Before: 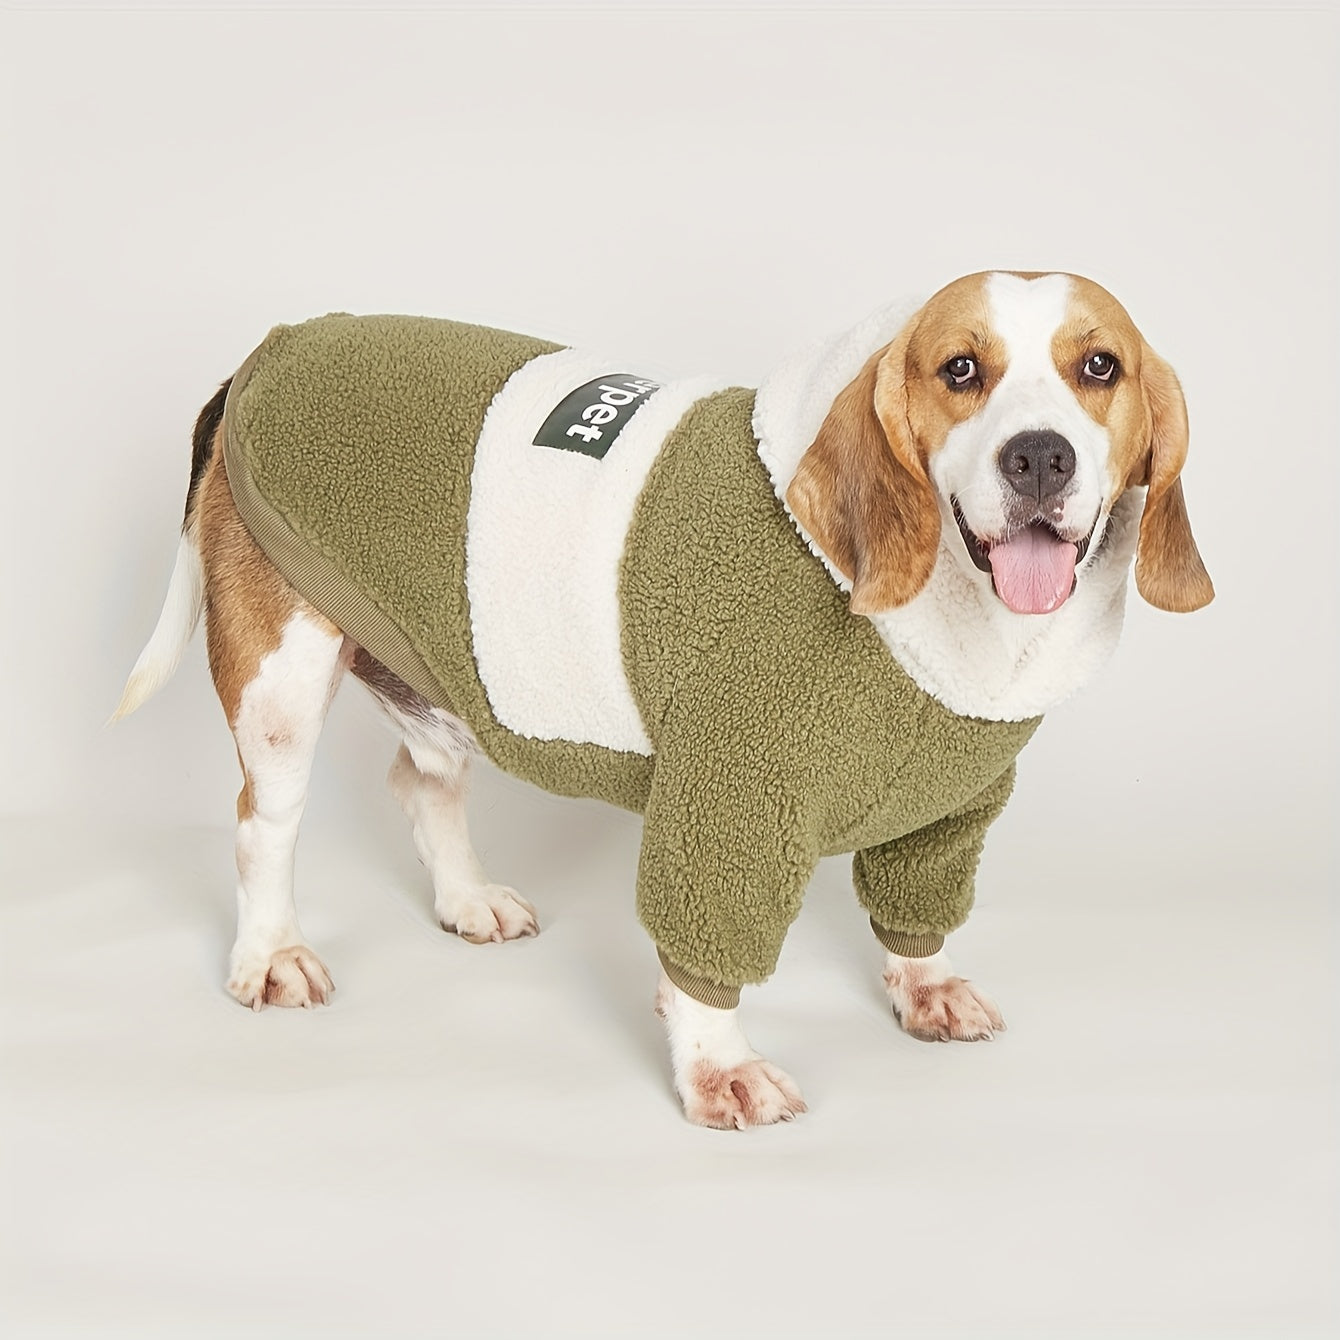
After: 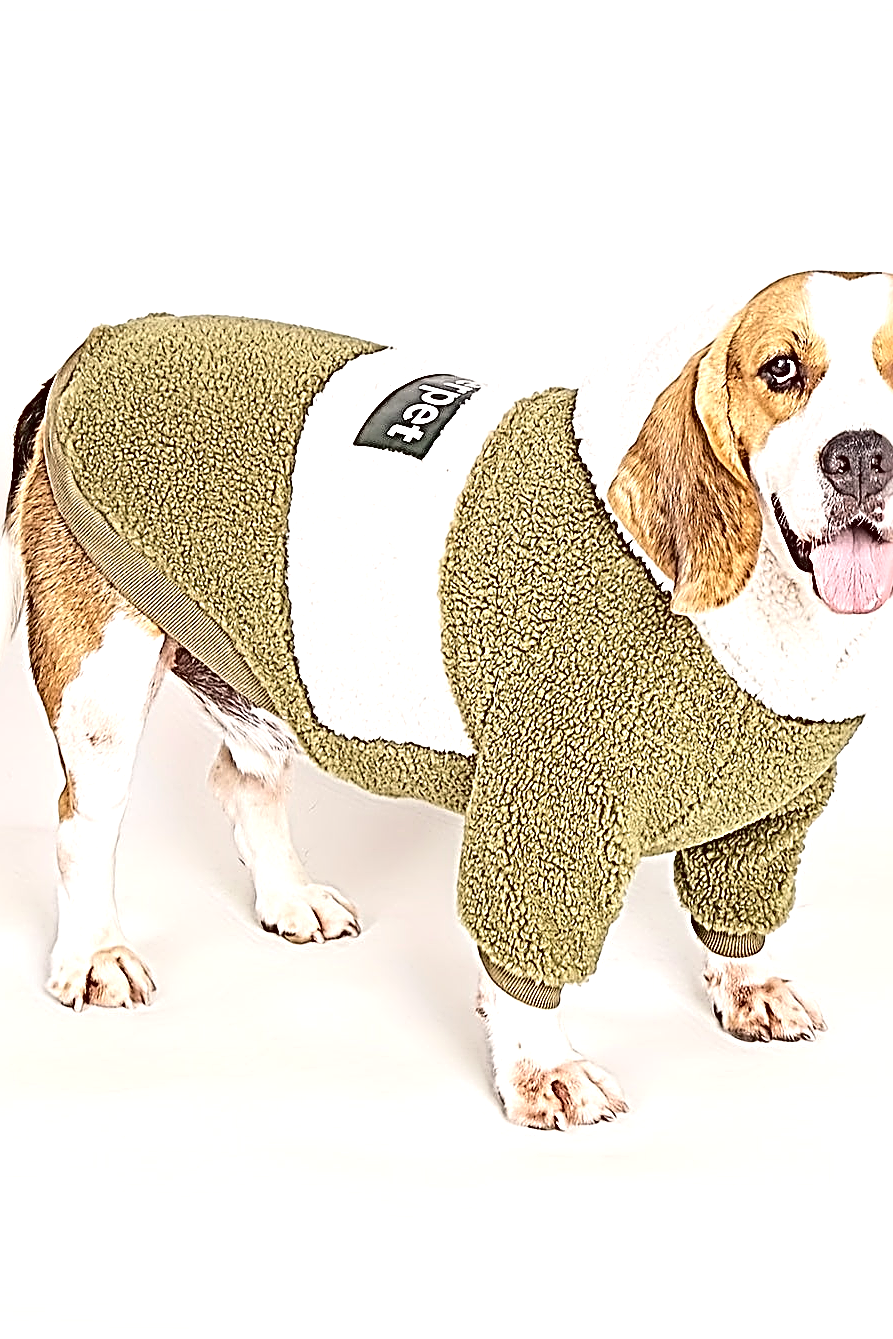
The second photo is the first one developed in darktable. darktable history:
crop and rotate: left 13.409%, right 19.924%
exposure: exposure 0.64 EV, compensate highlight preservation false
sharpen: radius 4.001, amount 2
tone curve: curves: ch0 [(0.003, 0.015) (0.104, 0.07) (0.236, 0.218) (0.401, 0.443) (0.495, 0.55) (0.65, 0.68) (0.832, 0.858) (1, 0.977)]; ch1 [(0, 0) (0.161, 0.092) (0.35, 0.33) (0.379, 0.401) (0.45, 0.466) (0.489, 0.499) (0.55, 0.56) (0.621, 0.615) (0.718, 0.734) (1, 1)]; ch2 [(0, 0) (0.369, 0.427) (0.44, 0.434) (0.502, 0.501) (0.557, 0.55) (0.586, 0.59) (1, 1)], color space Lab, independent channels, preserve colors none
contrast equalizer: octaves 7, y [[0.6 ×6], [0.55 ×6], [0 ×6], [0 ×6], [0 ×6]], mix 0.29
